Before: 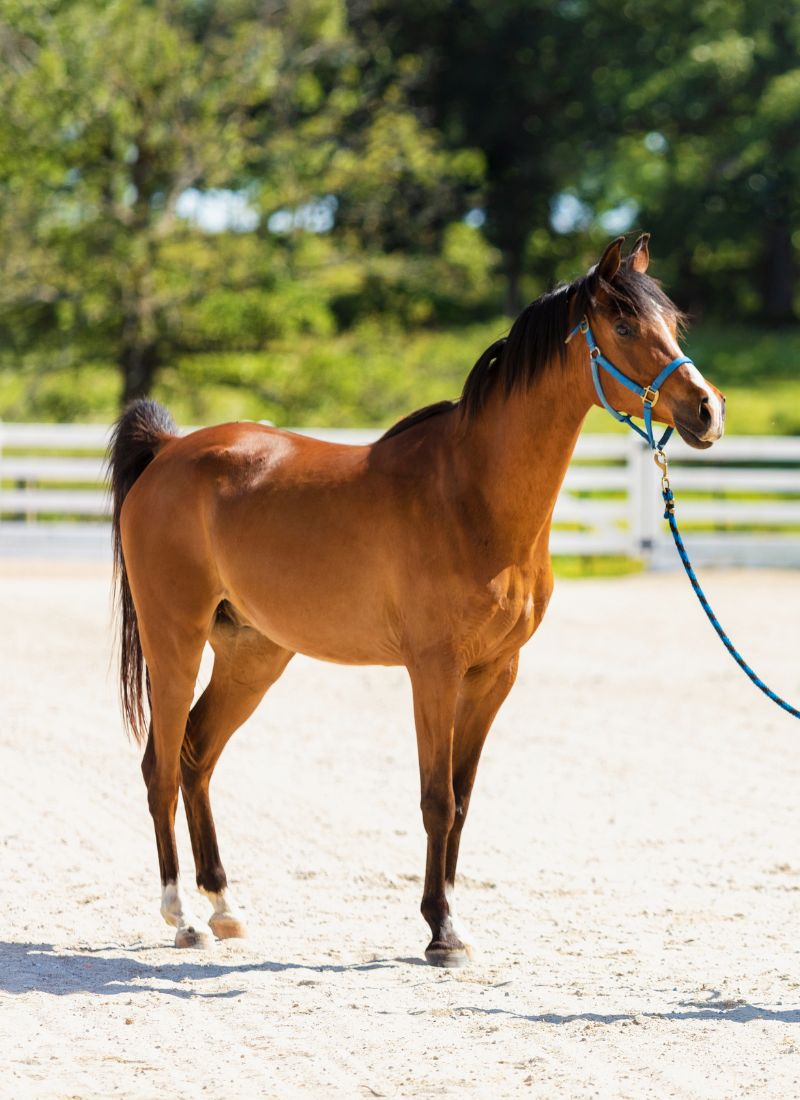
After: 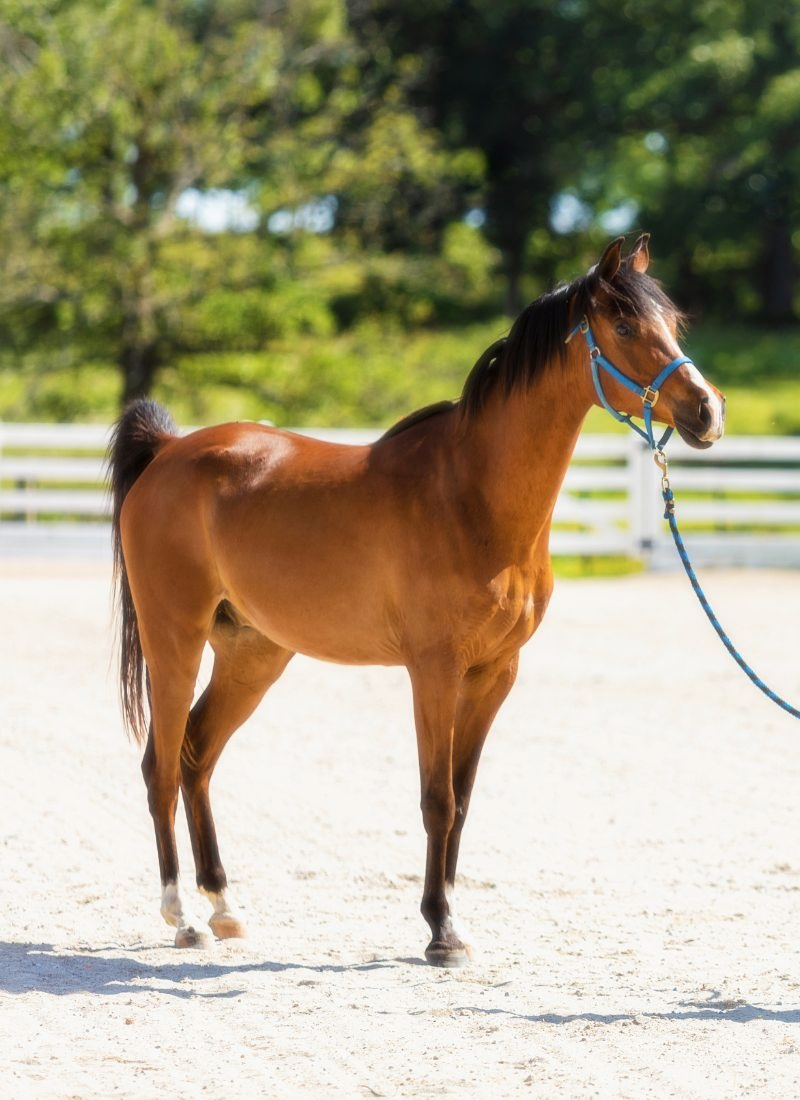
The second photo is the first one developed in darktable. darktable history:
tone equalizer: on, module defaults
sharpen: amount 0.2
soften: size 19.52%, mix 20.32%
